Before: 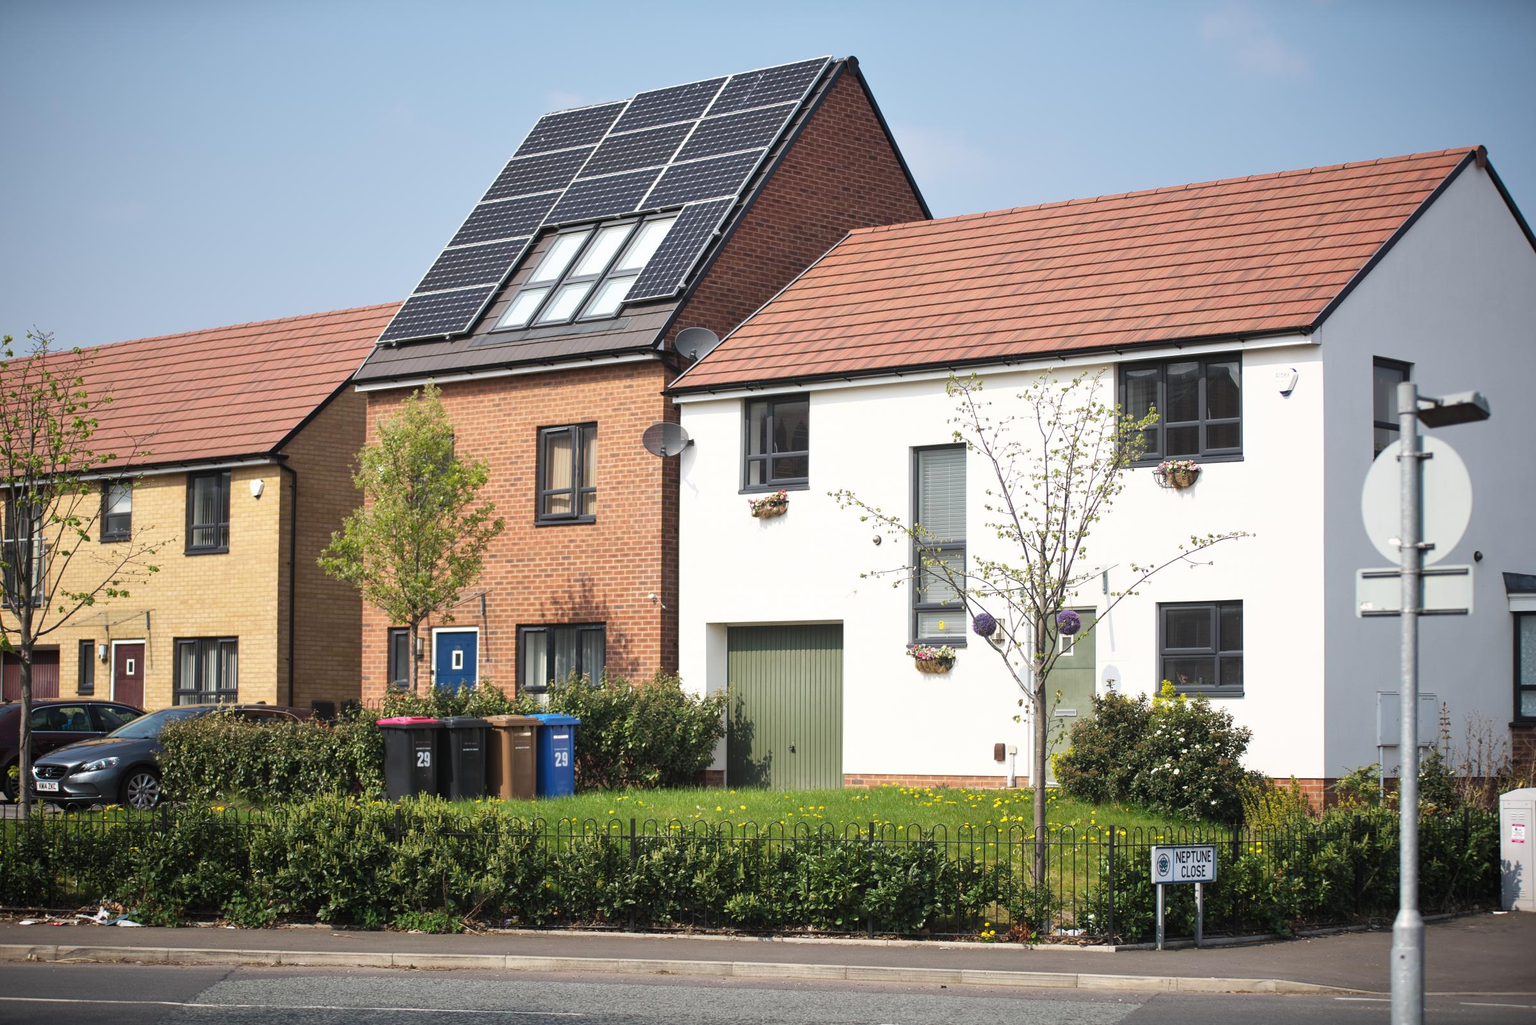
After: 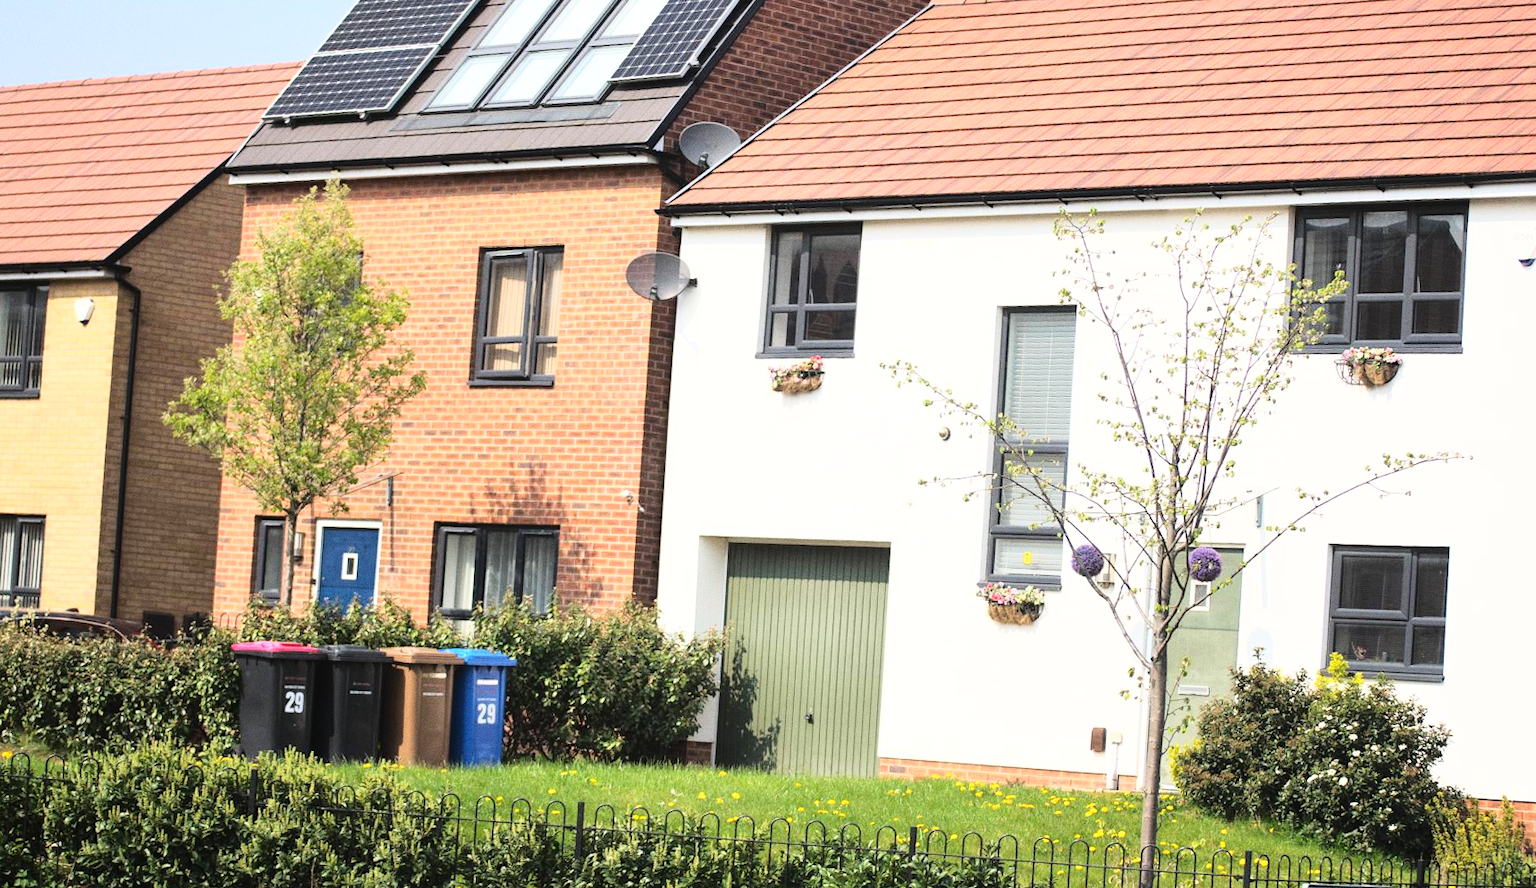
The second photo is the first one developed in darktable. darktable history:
crop and rotate: angle -3.37°, left 9.79%, top 20.73%, right 12.42%, bottom 11.82%
grain: coarseness 0.09 ISO
base curve: curves: ch0 [(0, 0) (0.028, 0.03) (0.121, 0.232) (0.46, 0.748) (0.859, 0.968) (1, 1)]
